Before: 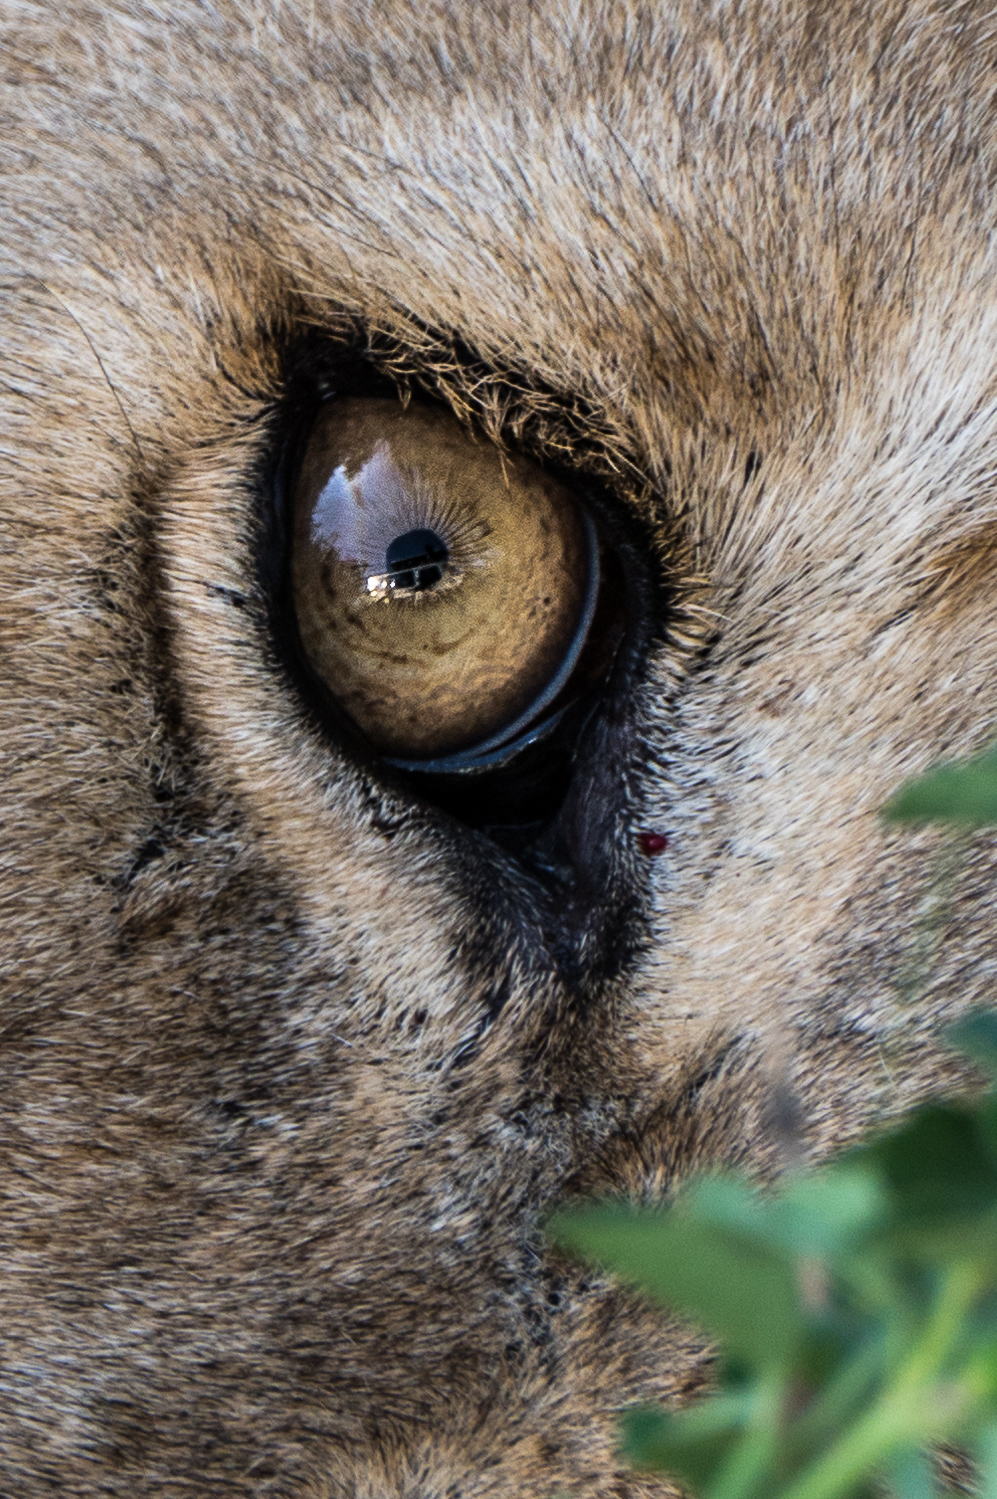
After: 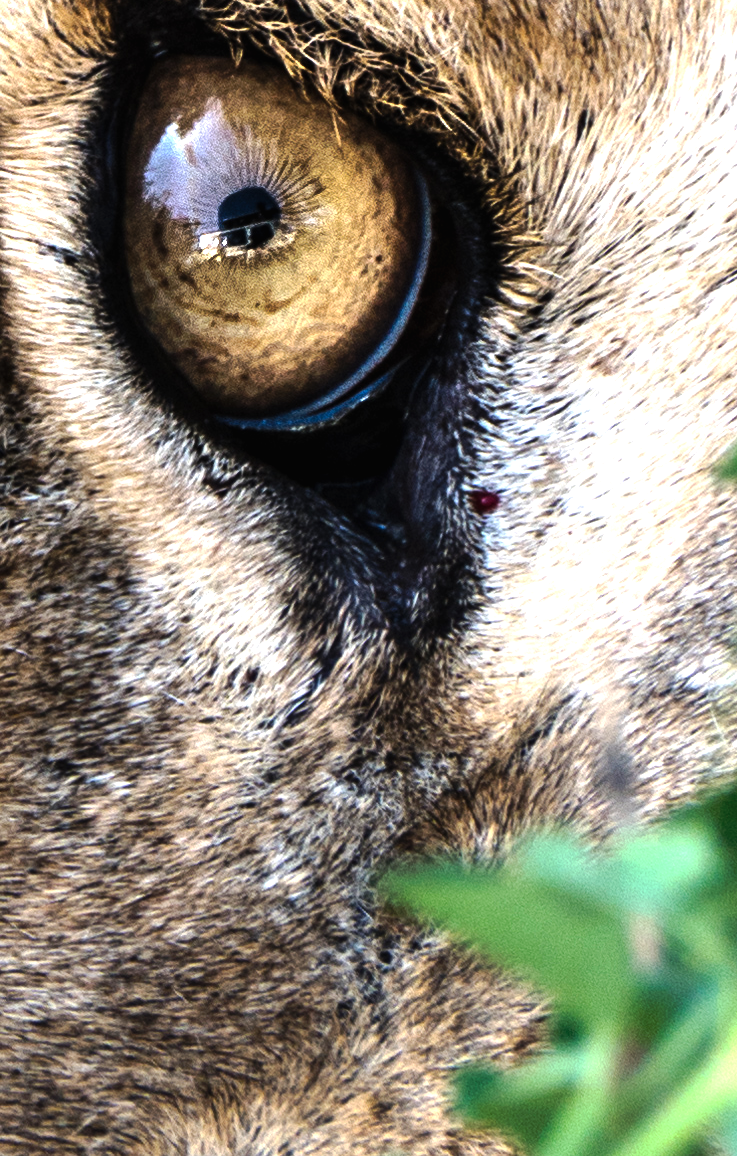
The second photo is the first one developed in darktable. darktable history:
exposure: black level correction 0, exposure 1.3 EV, compensate highlight preservation false
tone curve: curves: ch0 [(0, 0) (0.003, 0.008) (0.011, 0.011) (0.025, 0.014) (0.044, 0.021) (0.069, 0.029) (0.1, 0.042) (0.136, 0.06) (0.177, 0.09) (0.224, 0.126) (0.277, 0.177) (0.335, 0.243) (0.399, 0.31) (0.468, 0.388) (0.543, 0.484) (0.623, 0.585) (0.709, 0.683) (0.801, 0.775) (0.898, 0.873) (1, 1)], preserve colors none
crop: left 16.871%, top 22.857%, right 9.116%
